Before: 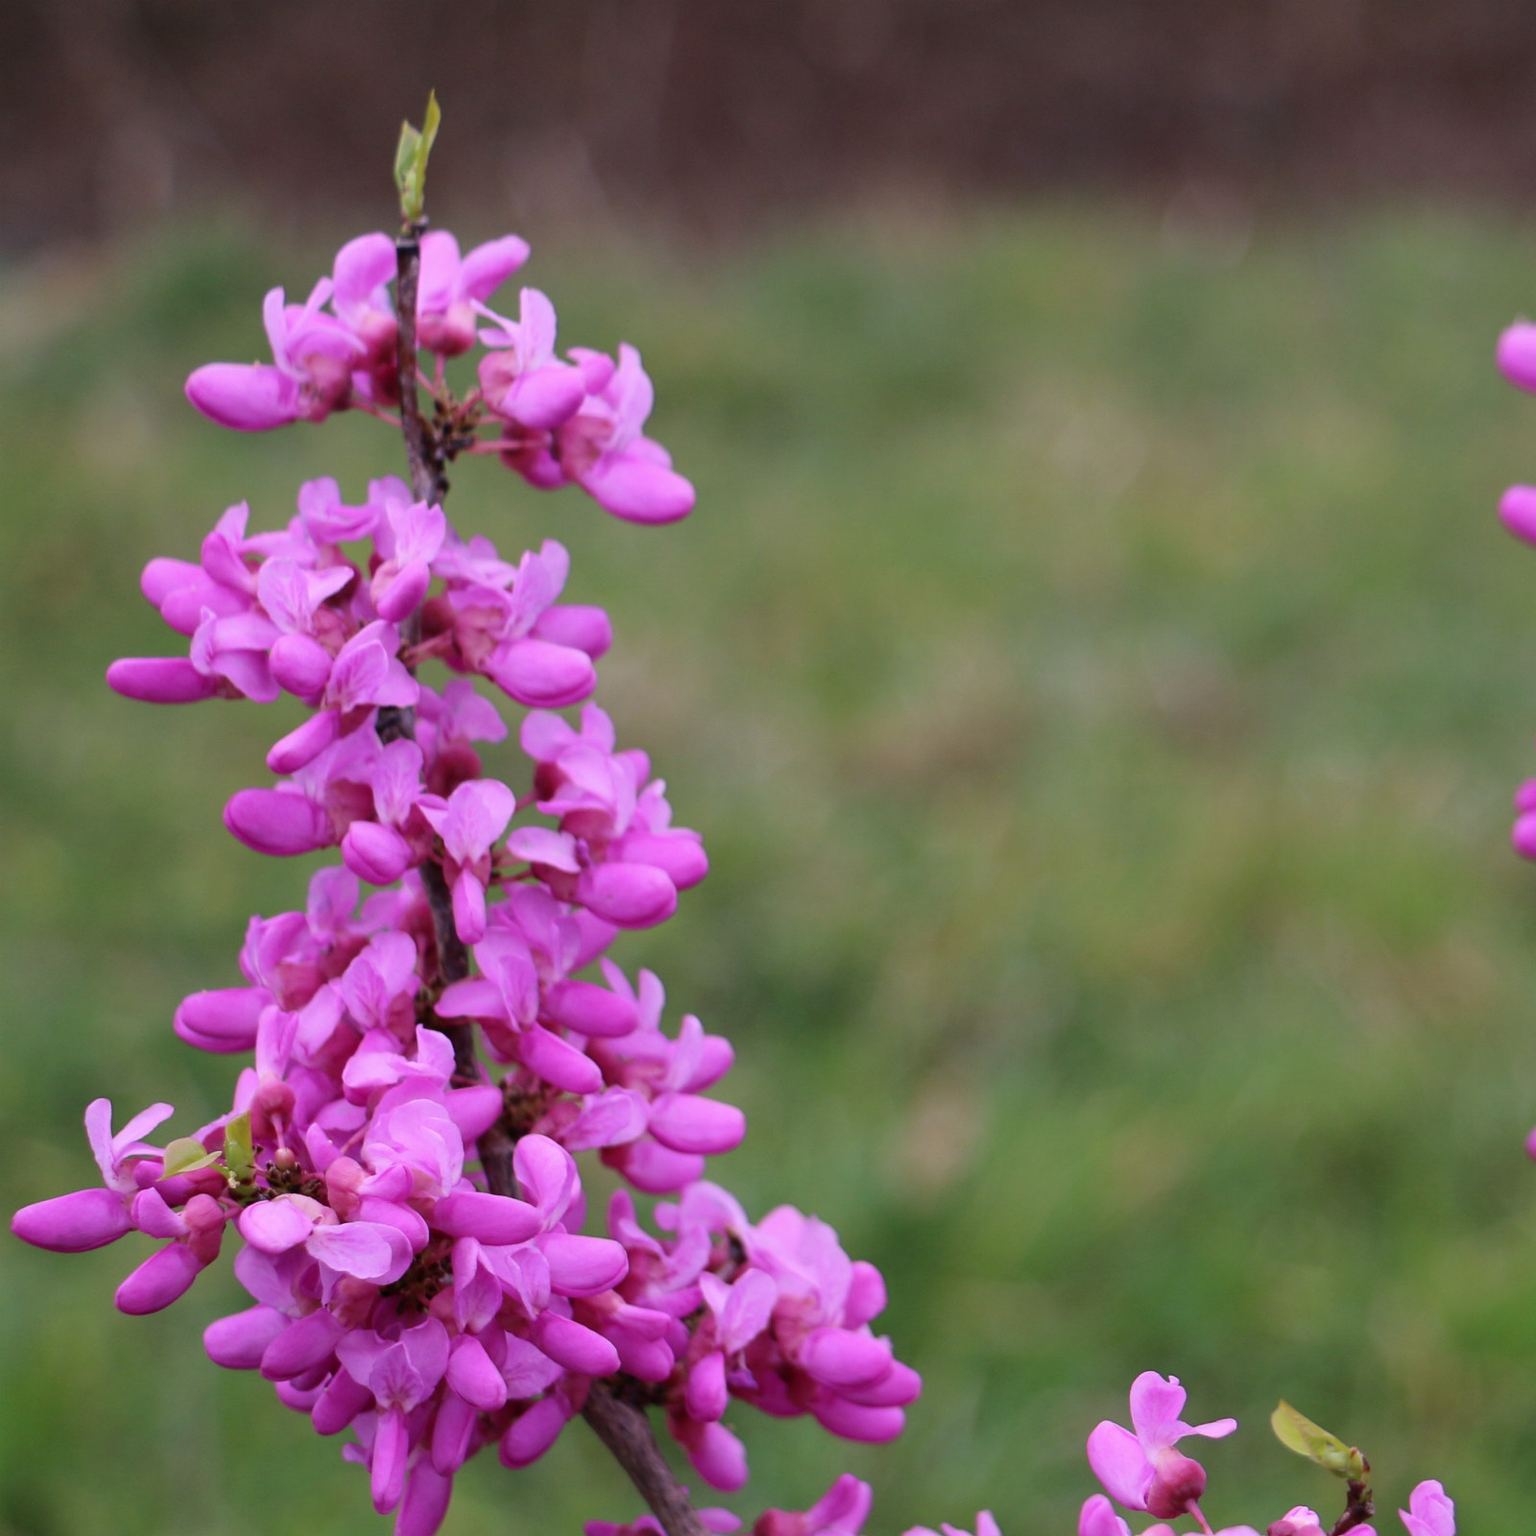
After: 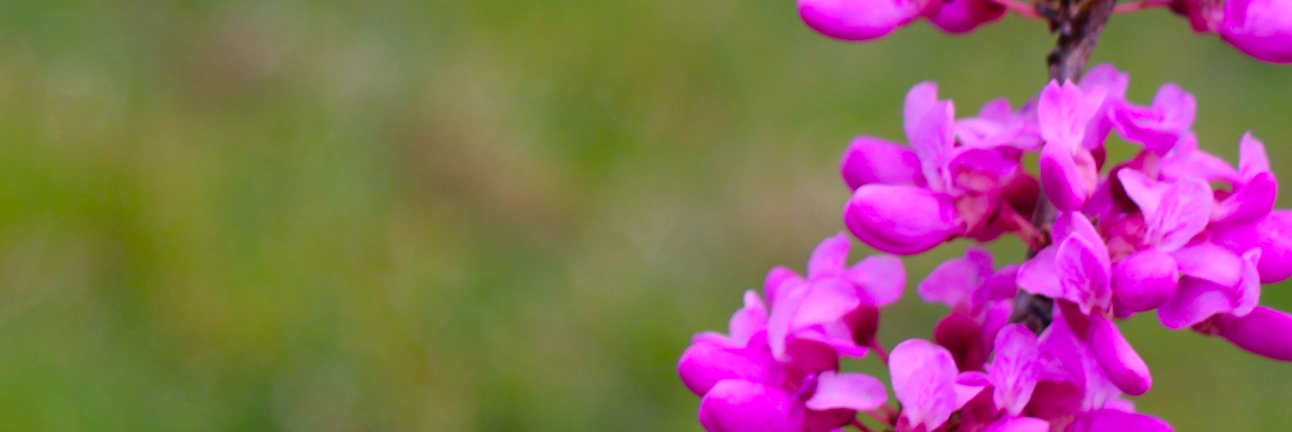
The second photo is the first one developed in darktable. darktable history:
white balance: red 1.009, blue 0.985
crop and rotate: angle 16.12°, top 30.835%, bottom 35.653%
color balance rgb: linear chroma grading › global chroma 15%, perceptual saturation grading › global saturation 30%
